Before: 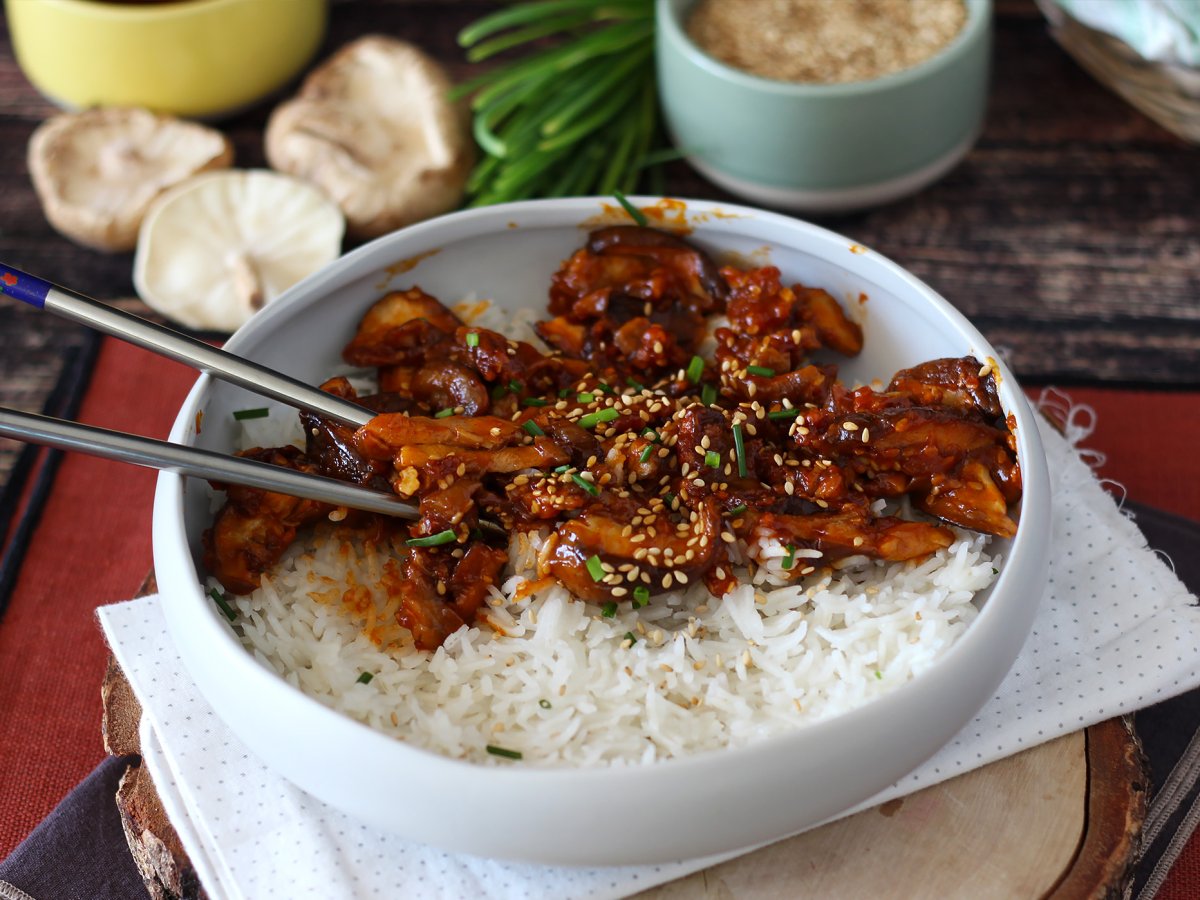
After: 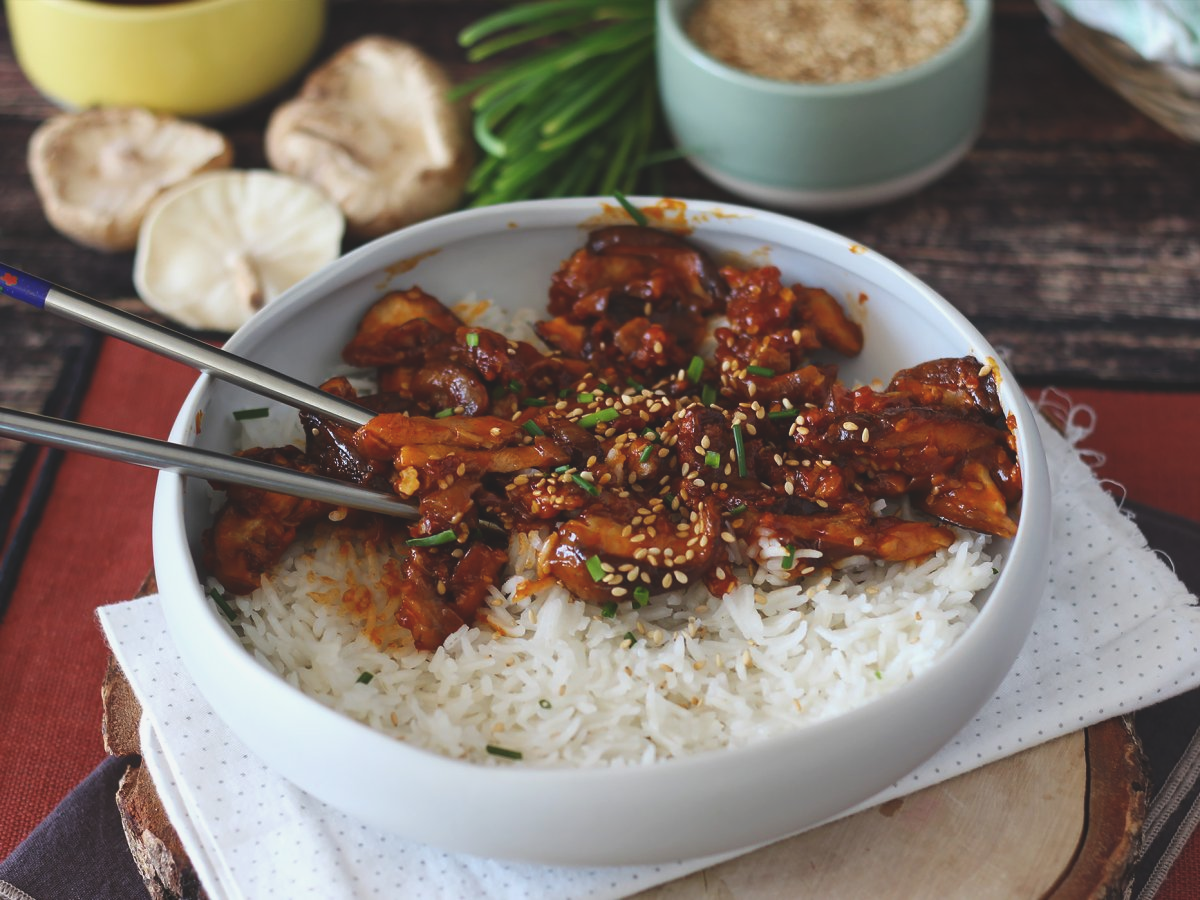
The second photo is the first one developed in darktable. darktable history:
exposure: black level correction -0.015, exposure -0.129 EV, compensate highlight preservation false
